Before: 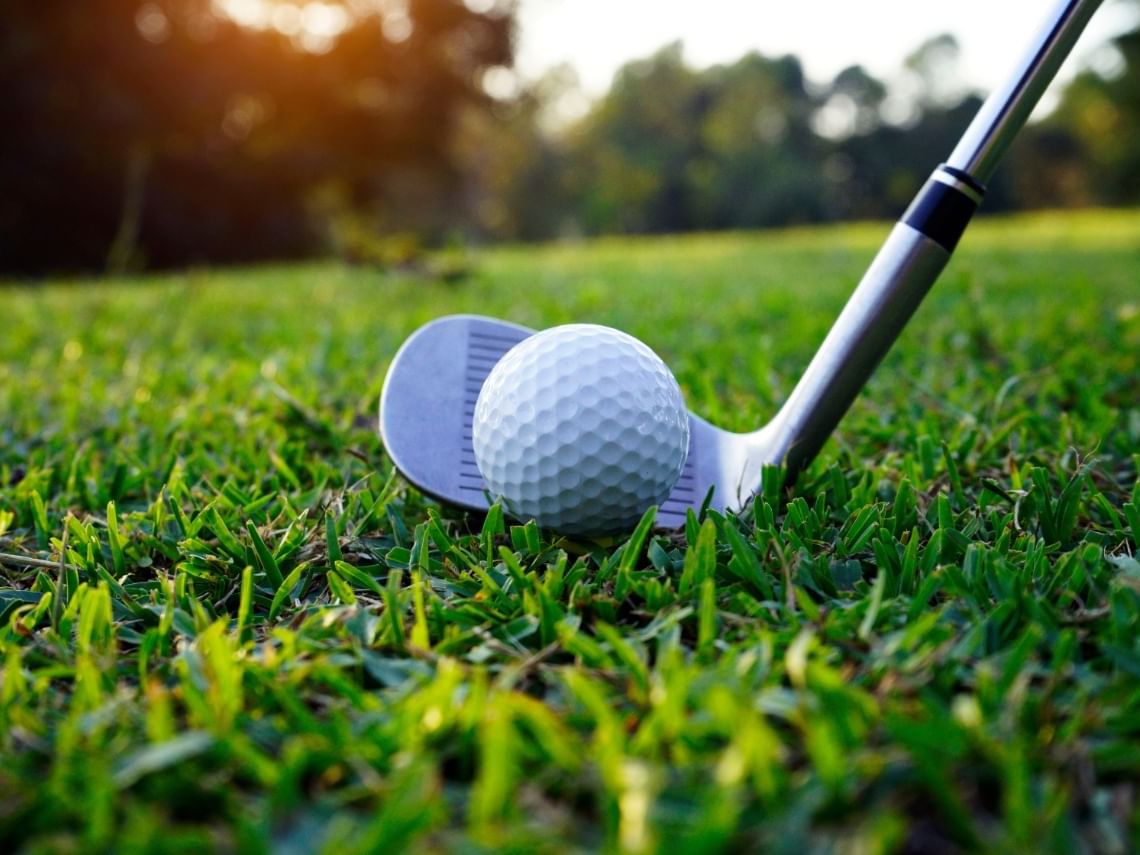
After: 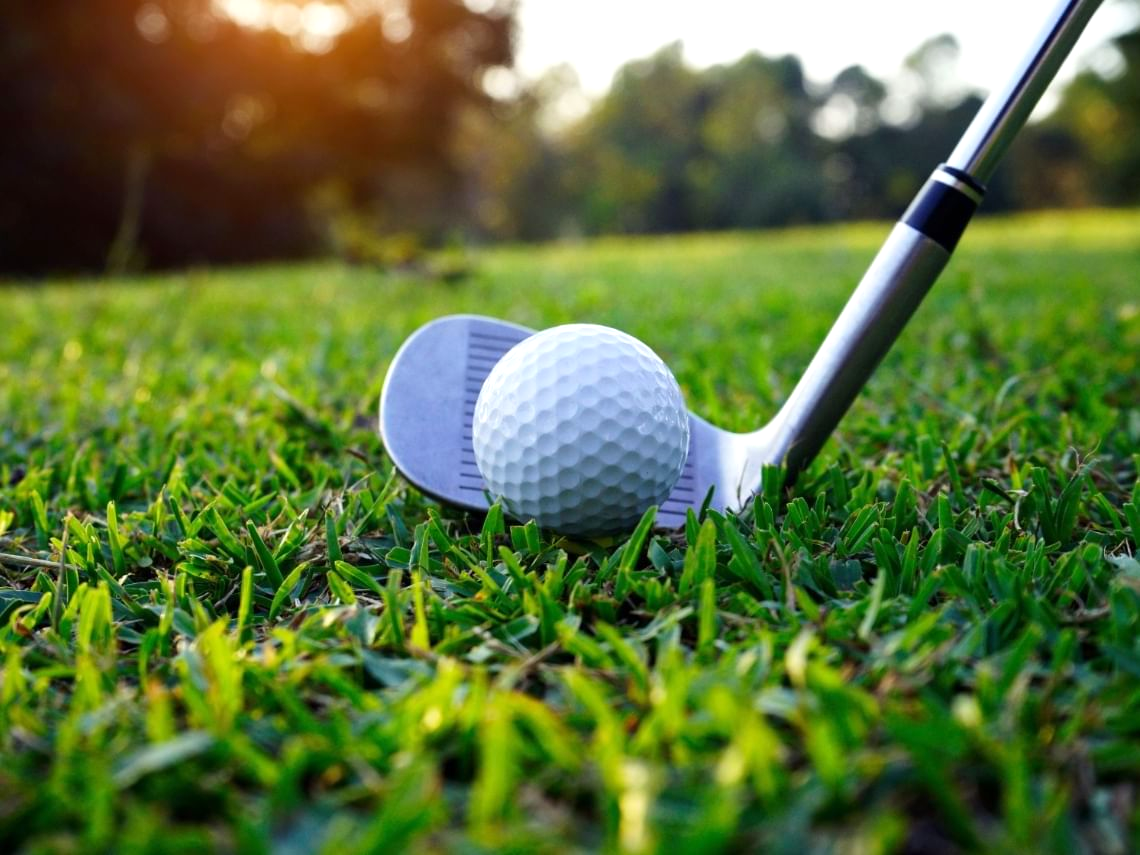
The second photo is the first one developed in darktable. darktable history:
exposure: exposure 0.202 EV, compensate exposure bias true, compensate highlight preservation false
levels: white 99.95%
